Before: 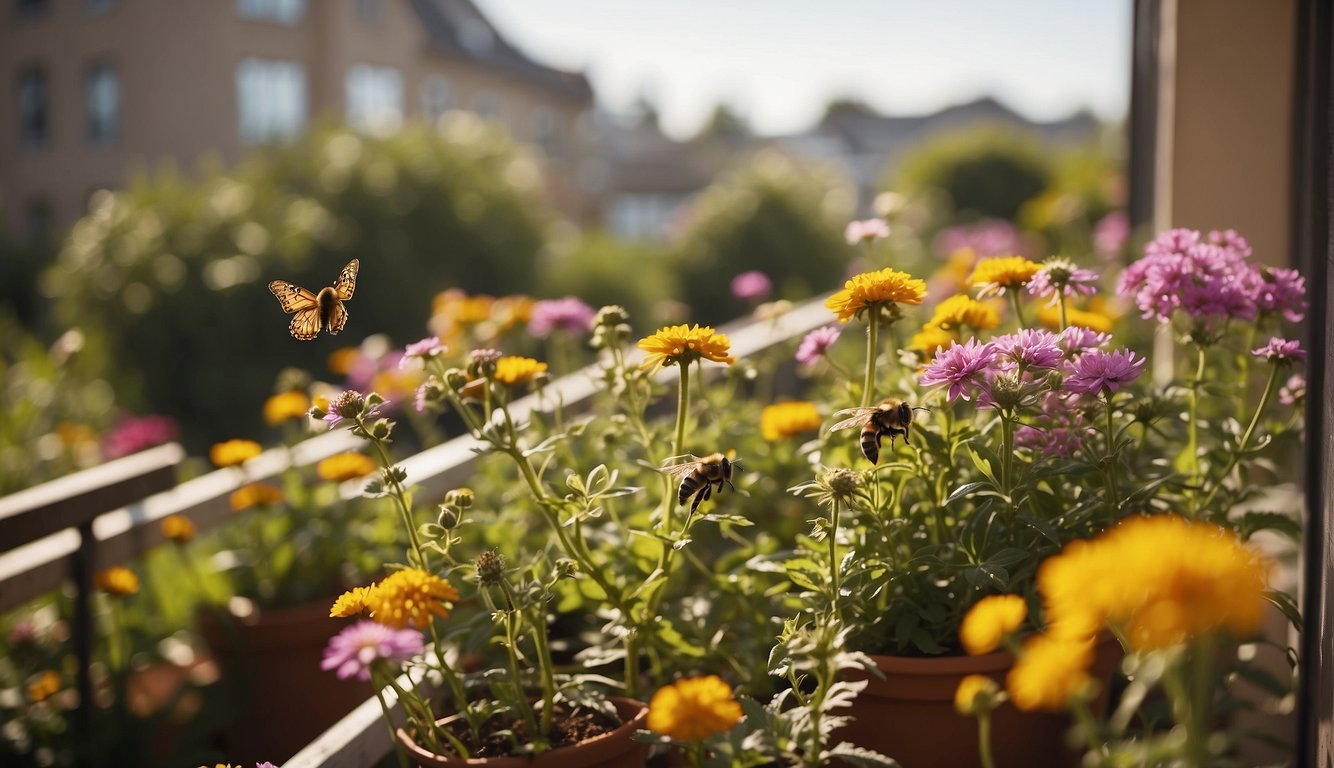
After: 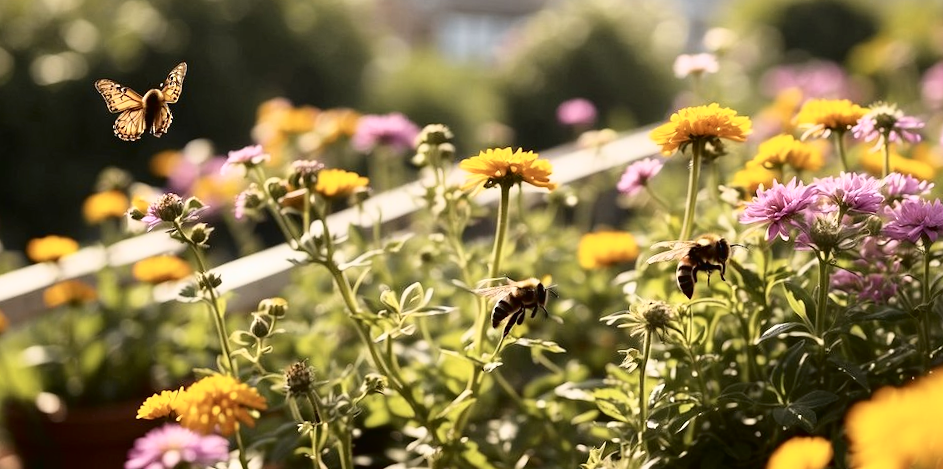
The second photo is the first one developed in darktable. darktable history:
tone curve: curves: ch0 [(0, 0.016) (0.11, 0.039) (0.259, 0.235) (0.383, 0.437) (0.499, 0.597) (0.733, 0.867) (0.843, 0.948) (1, 1)], color space Lab, independent channels
crop and rotate: angle -3.43°, left 9.822%, top 20.499%, right 12.192%, bottom 12.153%
sharpen: radius 5.363, amount 0.312, threshold 26.1
